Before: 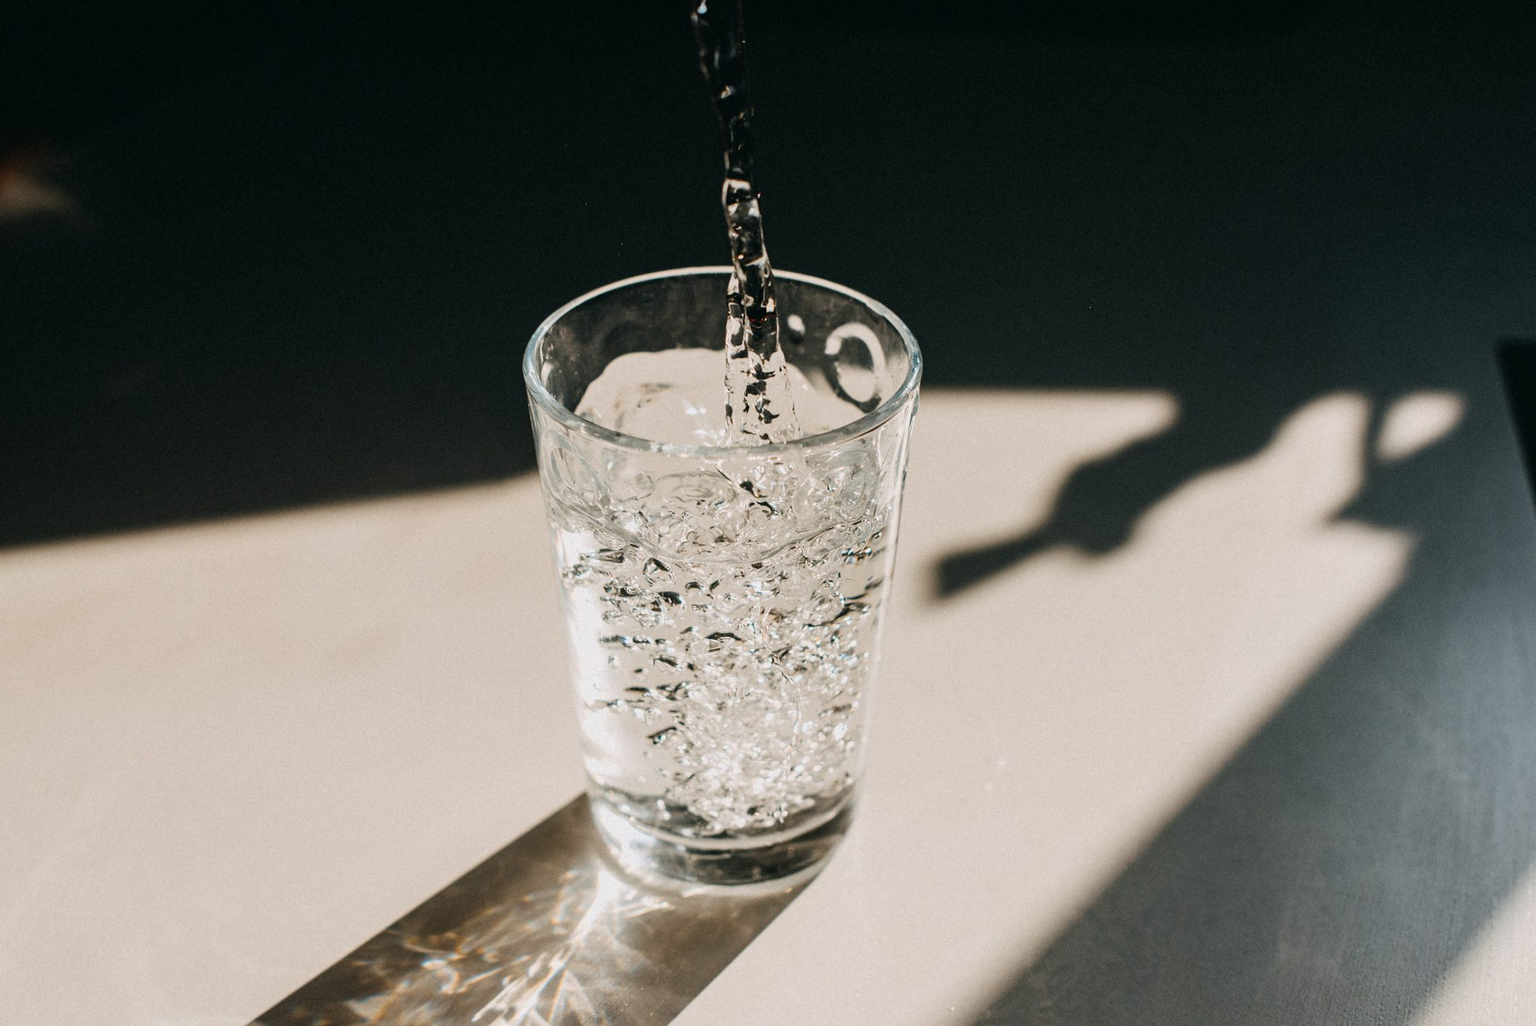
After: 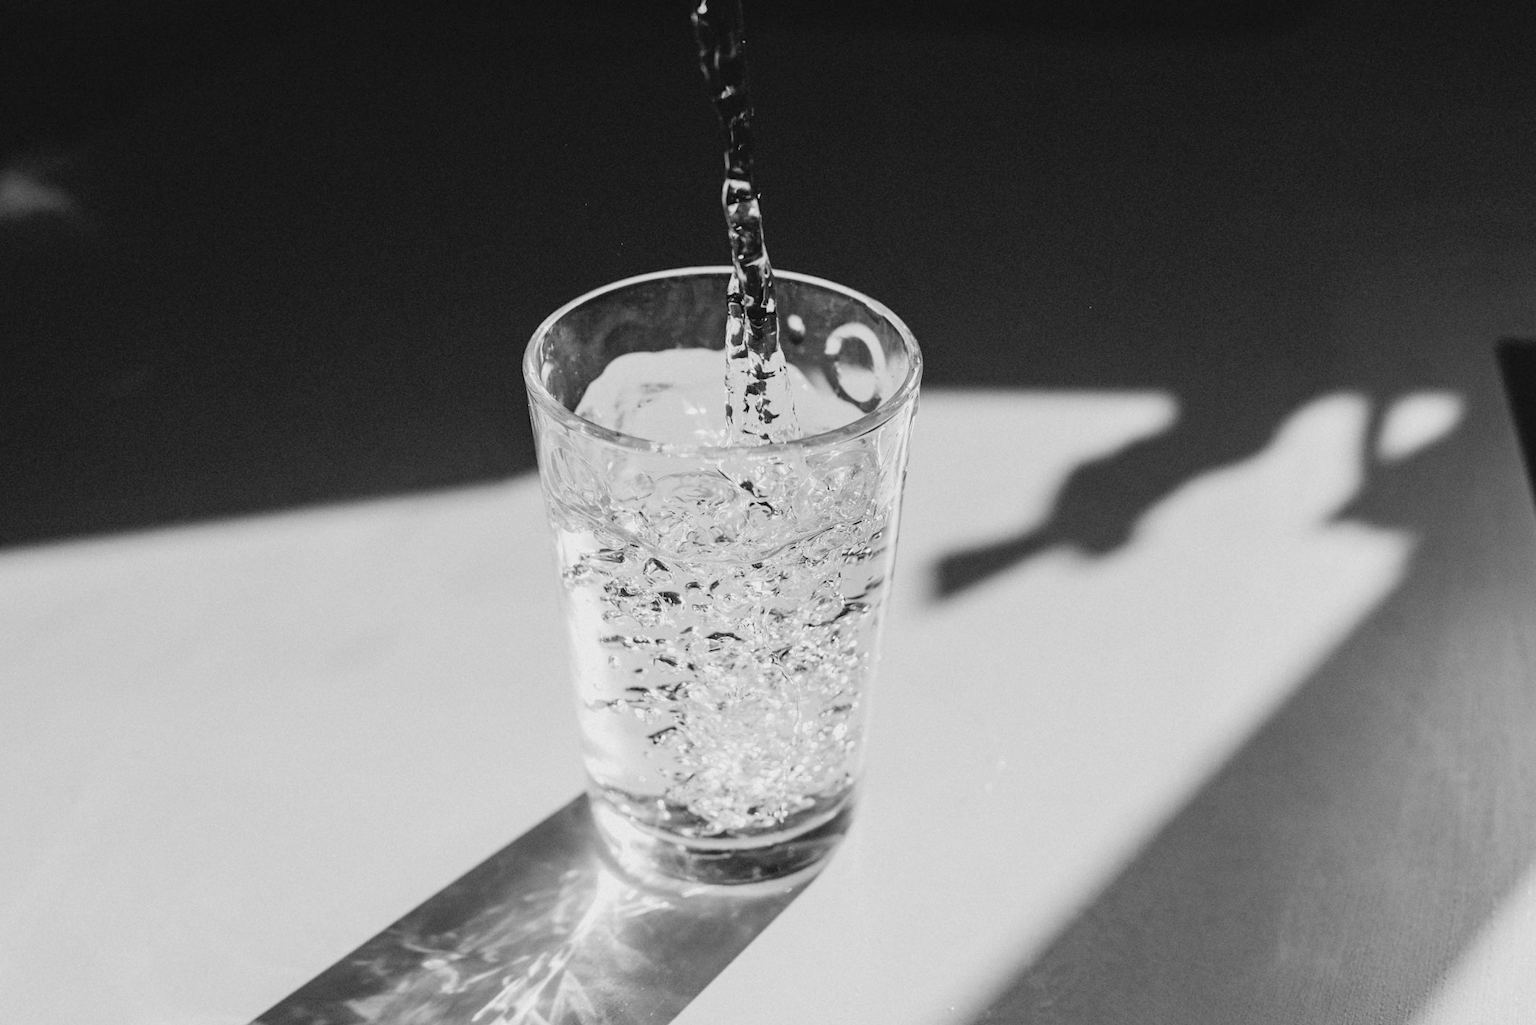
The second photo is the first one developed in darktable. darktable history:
contrast brightness saturation: brightness 0.187, saturation -0.498
color calibration: output gray [0.21, 0.42, 0.37, 0], x 0.34, y 0.355, temperature 5199.03 K
